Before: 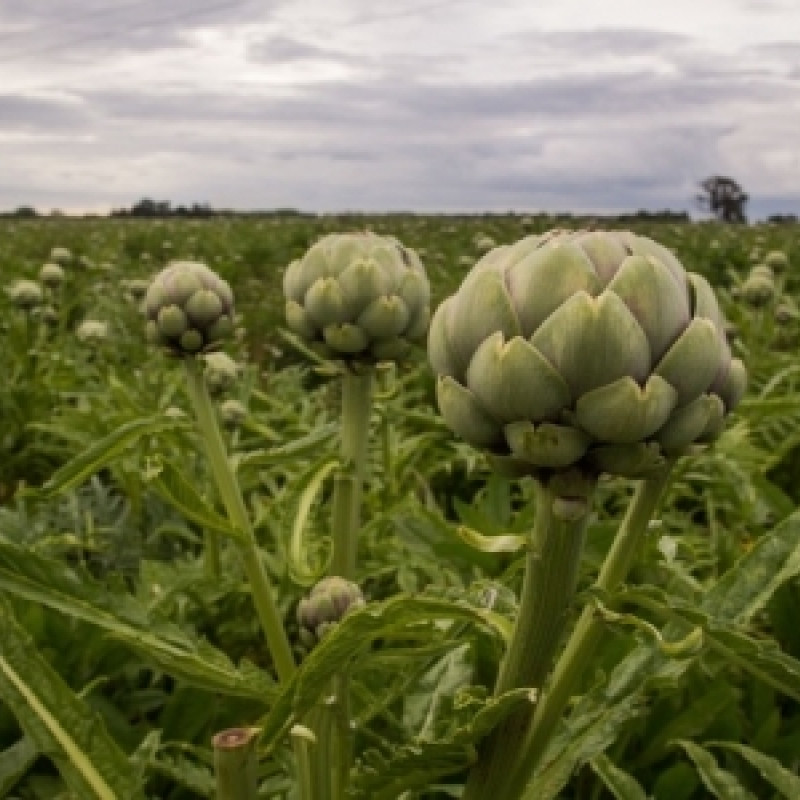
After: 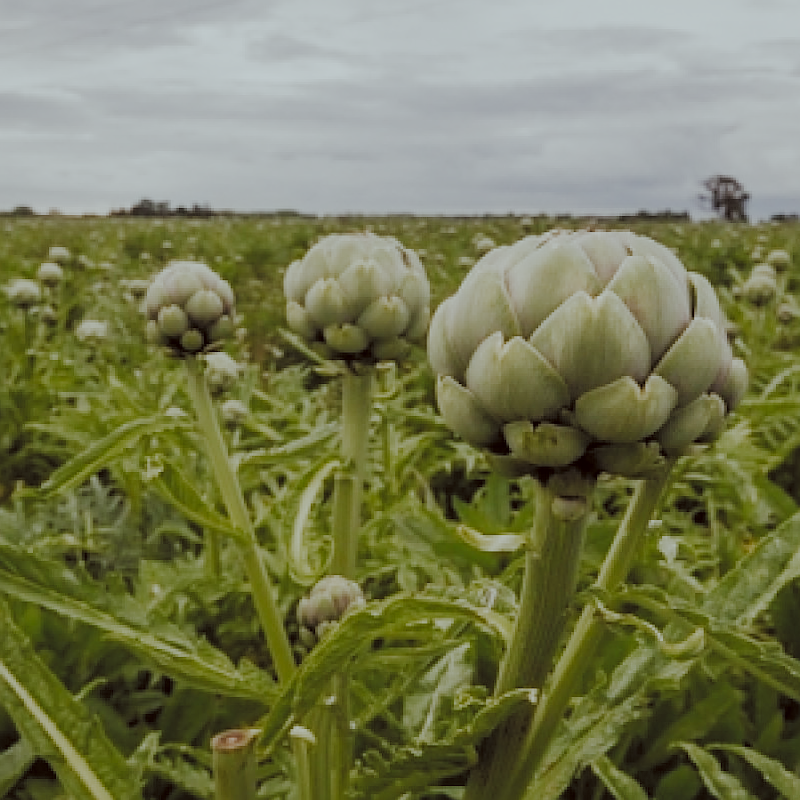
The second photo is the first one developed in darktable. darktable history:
sharpen: on, module defaults
filmic: grey point source 12.14, black point source -8.11, white point source 5.29, grey point target 18, white point target 100, output power 2.2, latitude stops 2, contrast 1.5, saturation 100, global saturation 100
lens correction: scale 1, crop 1.52, focal 18.3, aperture 7.1, distance 1000, camera "GR", lens "Ricoh GR & compatibles"
color correction: highlights a* -4.98, highlights b* -3.76, shadows a* 3.83, shadows b* 4.08
